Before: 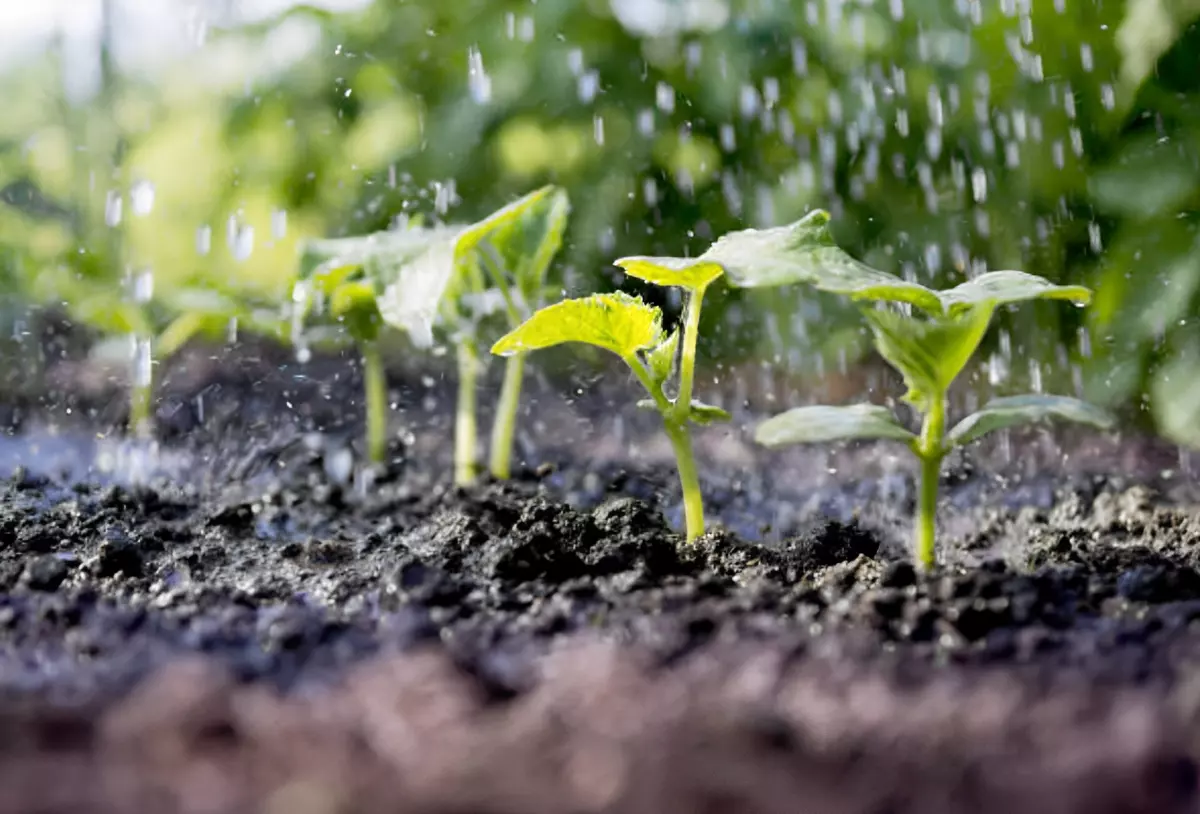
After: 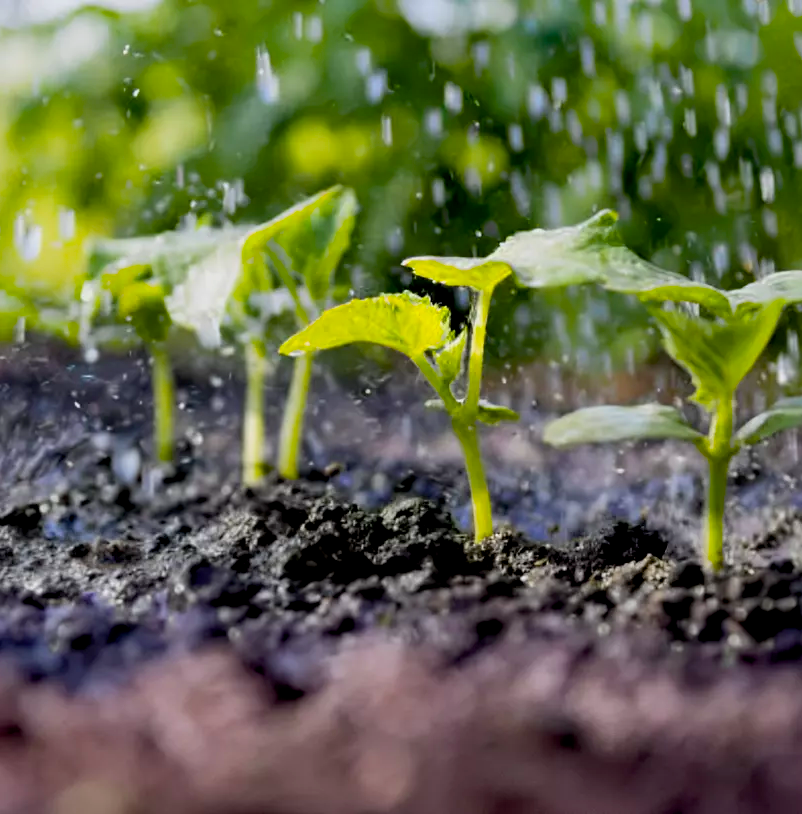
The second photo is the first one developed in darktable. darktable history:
crop and rotate: left 17.732%, right 15.423%
exposure: black level correction 0.006, exposure -0.226 EV, compensate highlight preservation false
color balance rgb: linear chroma grading › global chroma 10%, perceptual saturation grading › global saturation 30%, global vibrance 10%
